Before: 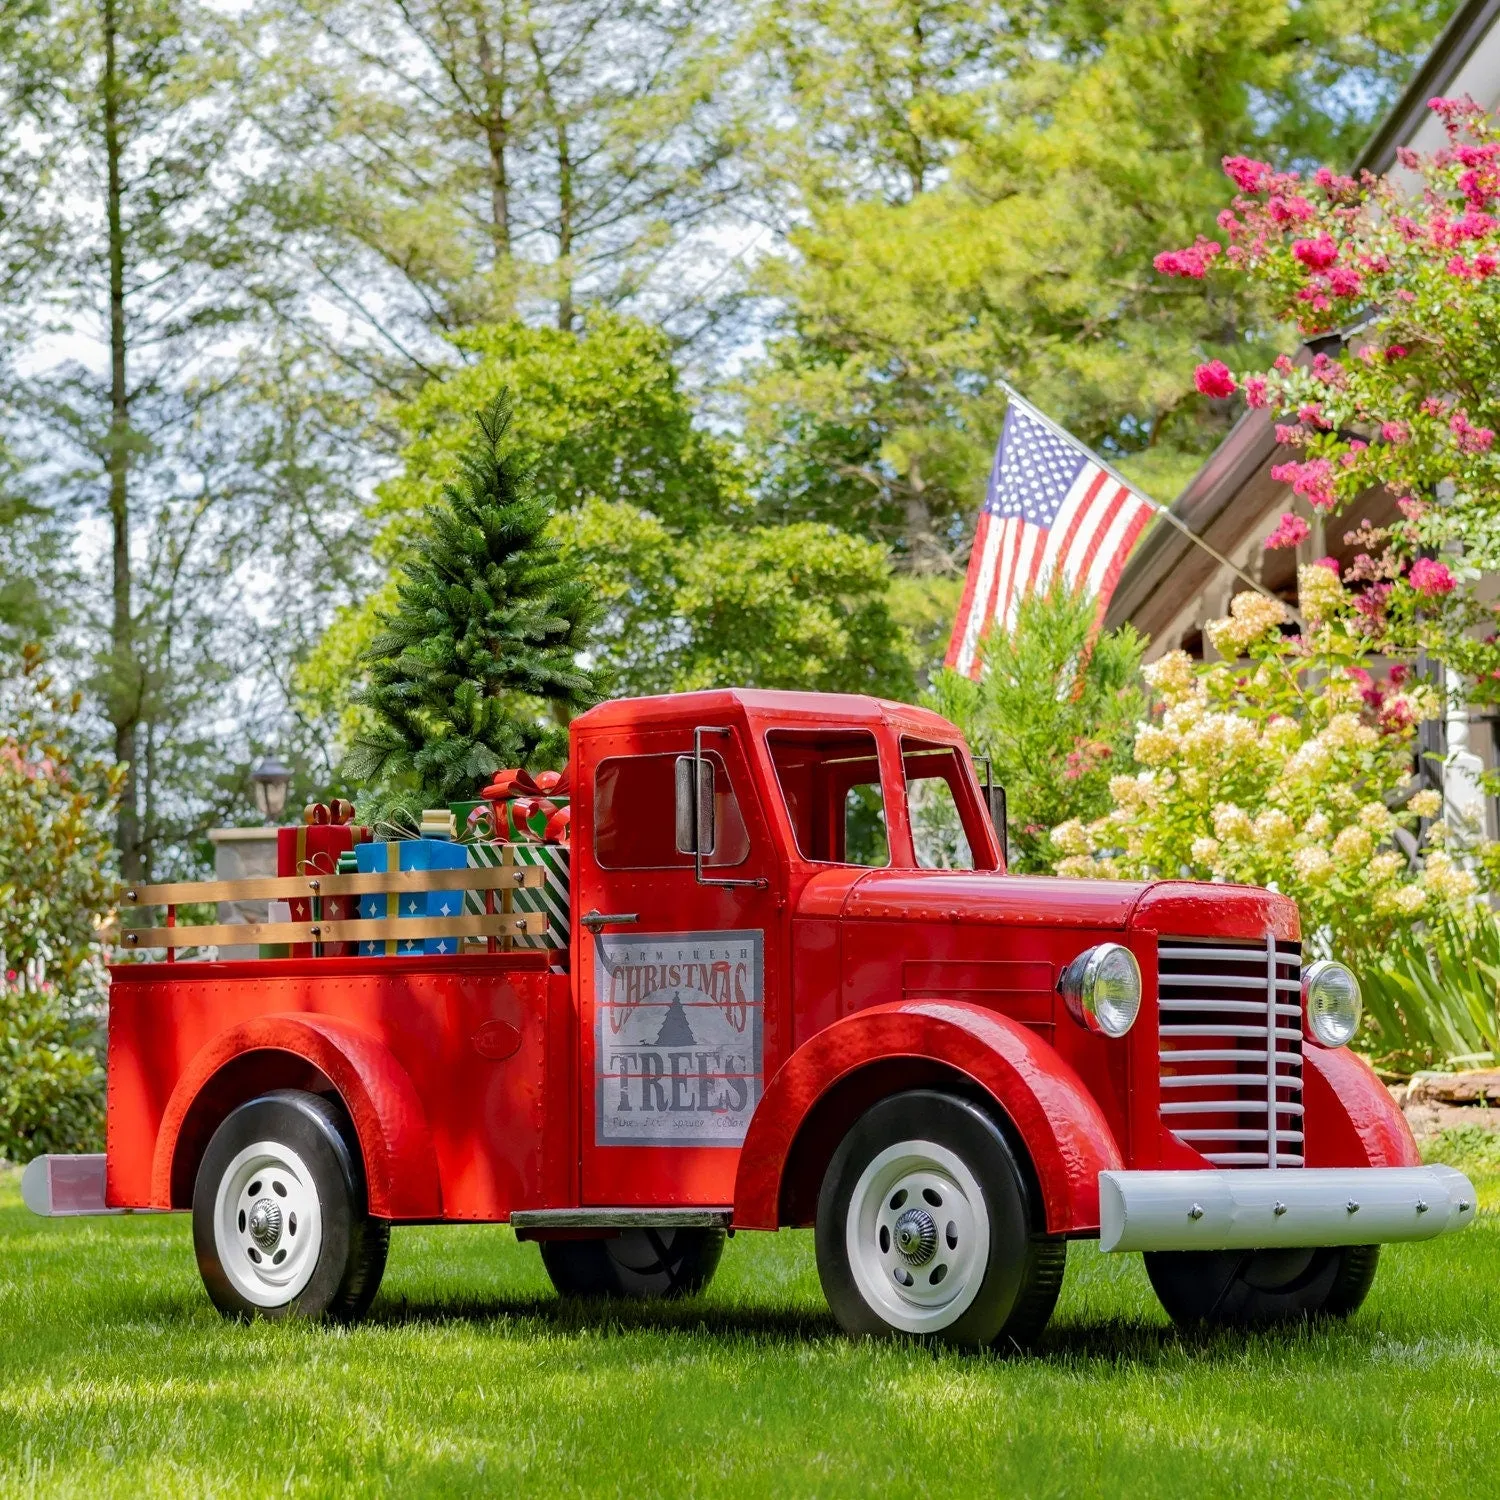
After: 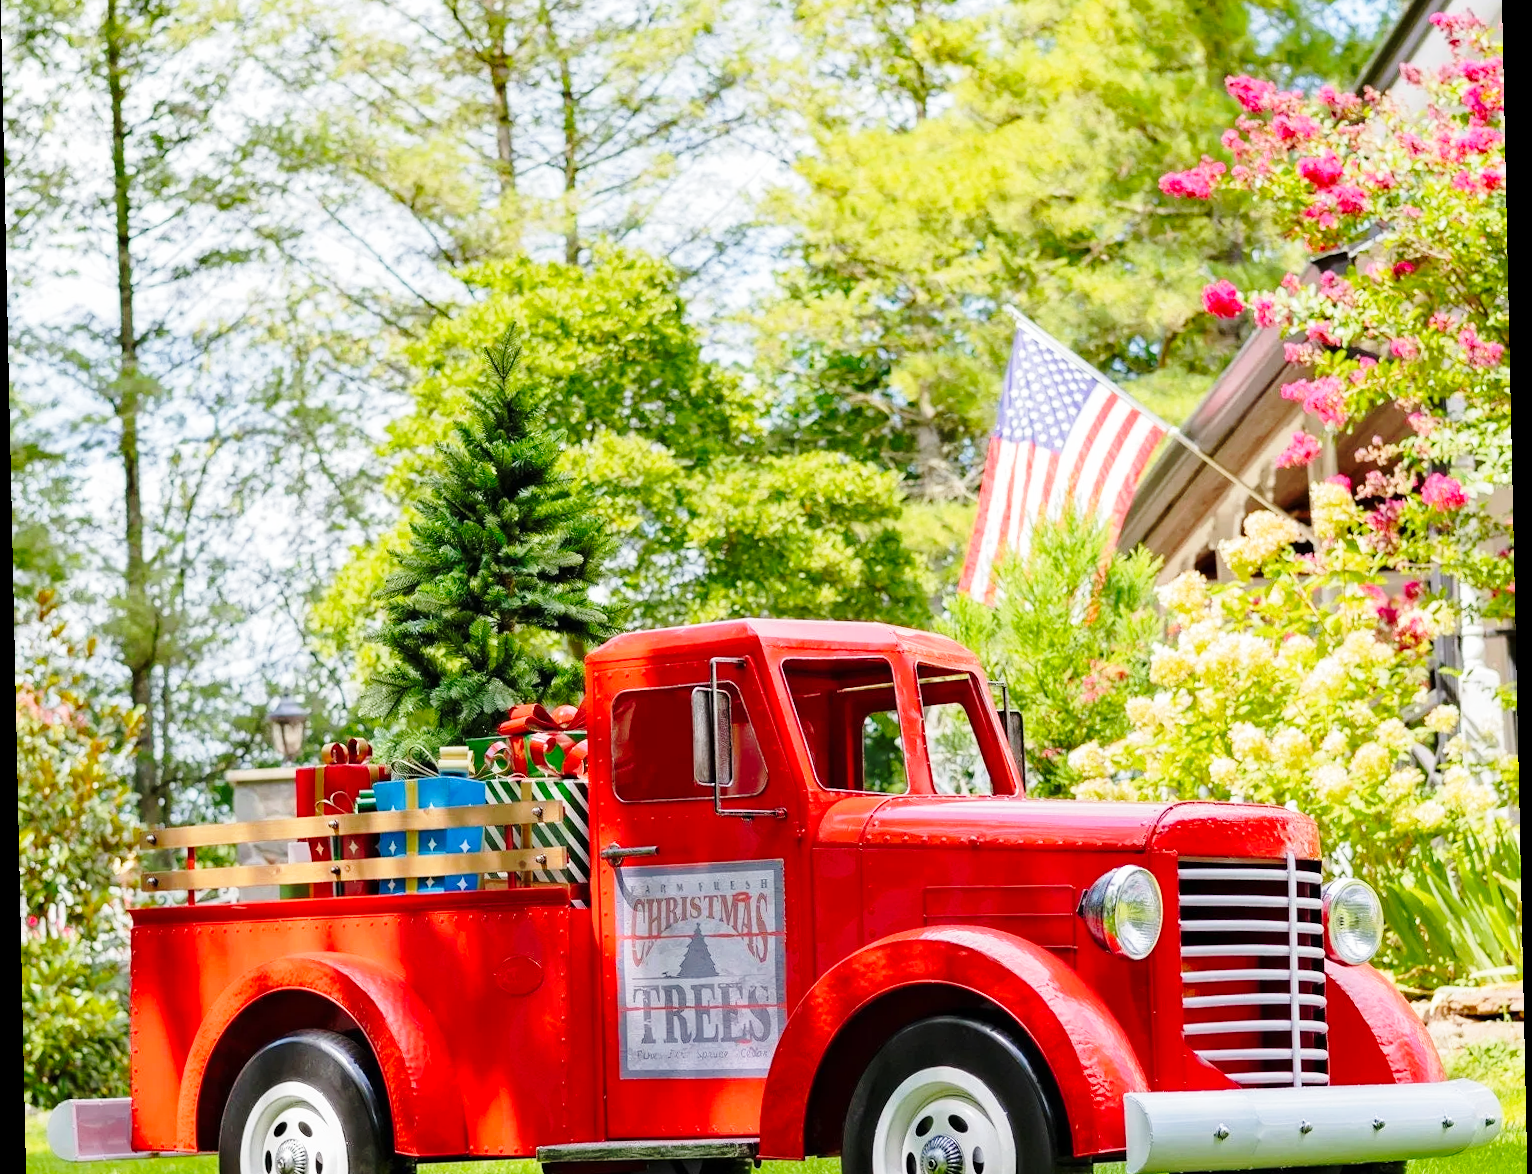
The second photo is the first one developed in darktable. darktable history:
crop: top 5.667%, bottom 17.637%
base curve: curves: ch0 [(0, 0) (0.028, 0.03) (0.121, 0.232) (0.46, 0.748) (0.859, 0.968) (1, 1)], preserve colors none
rotate and perspective: rotation -1.24°, automatic cropping off
